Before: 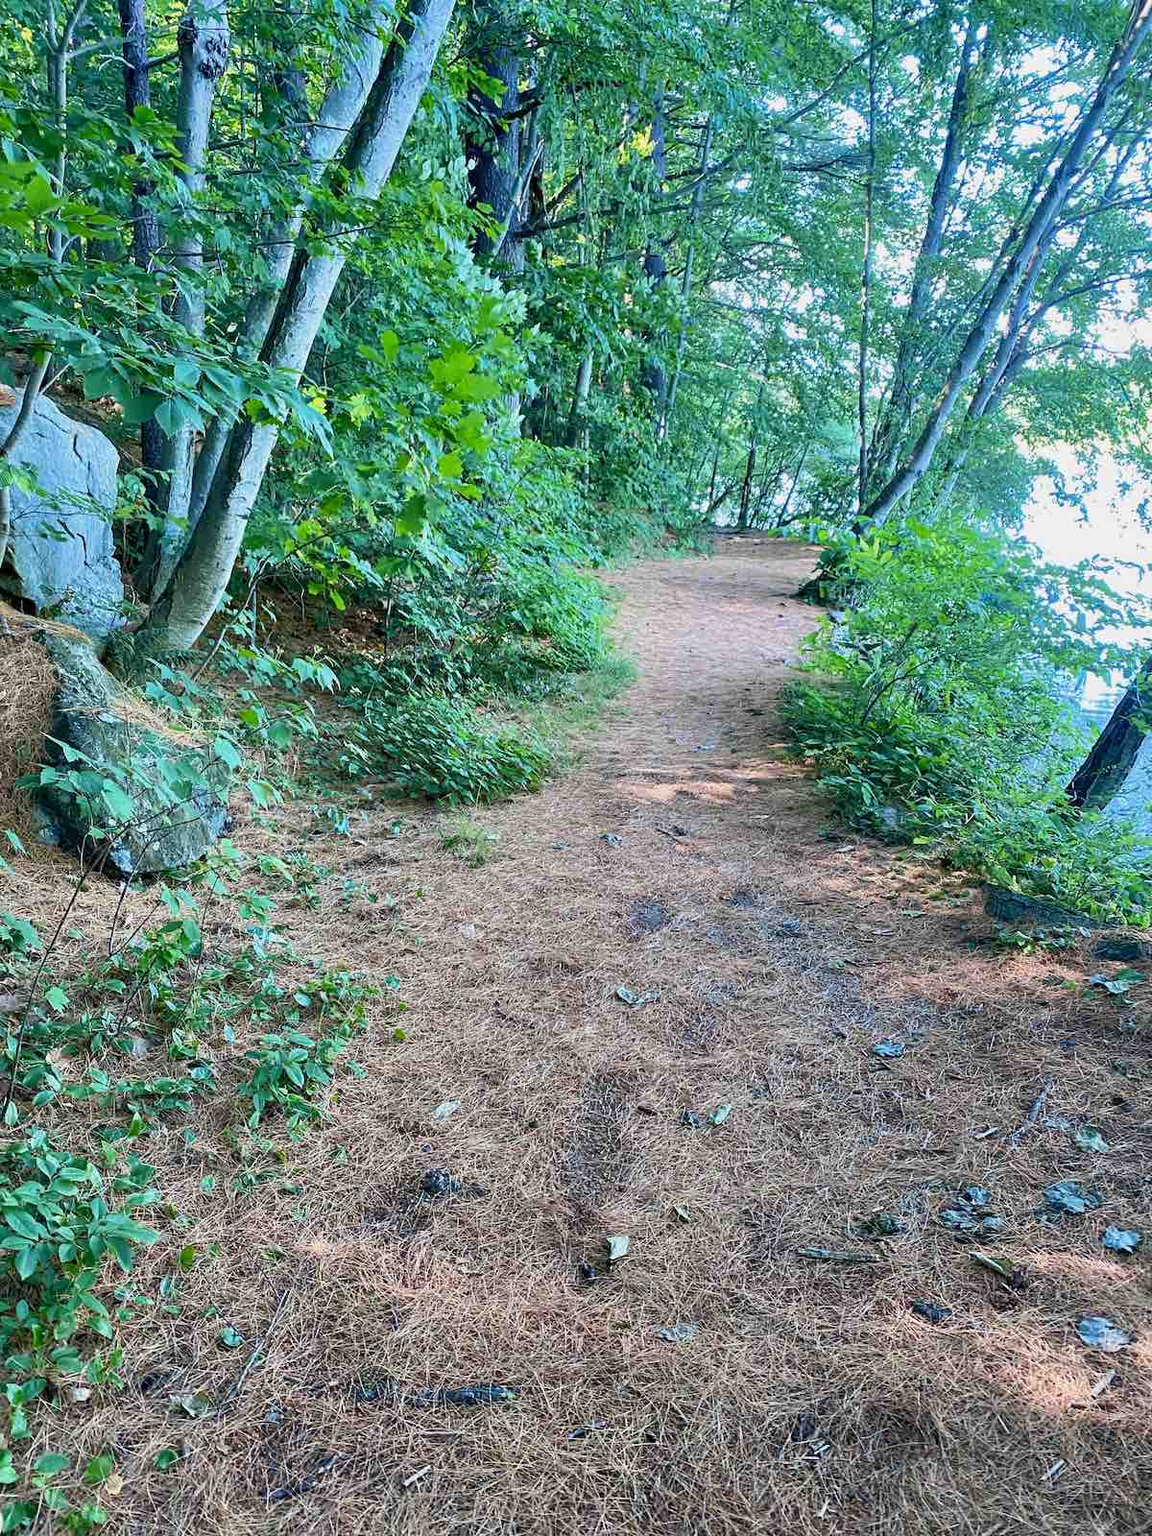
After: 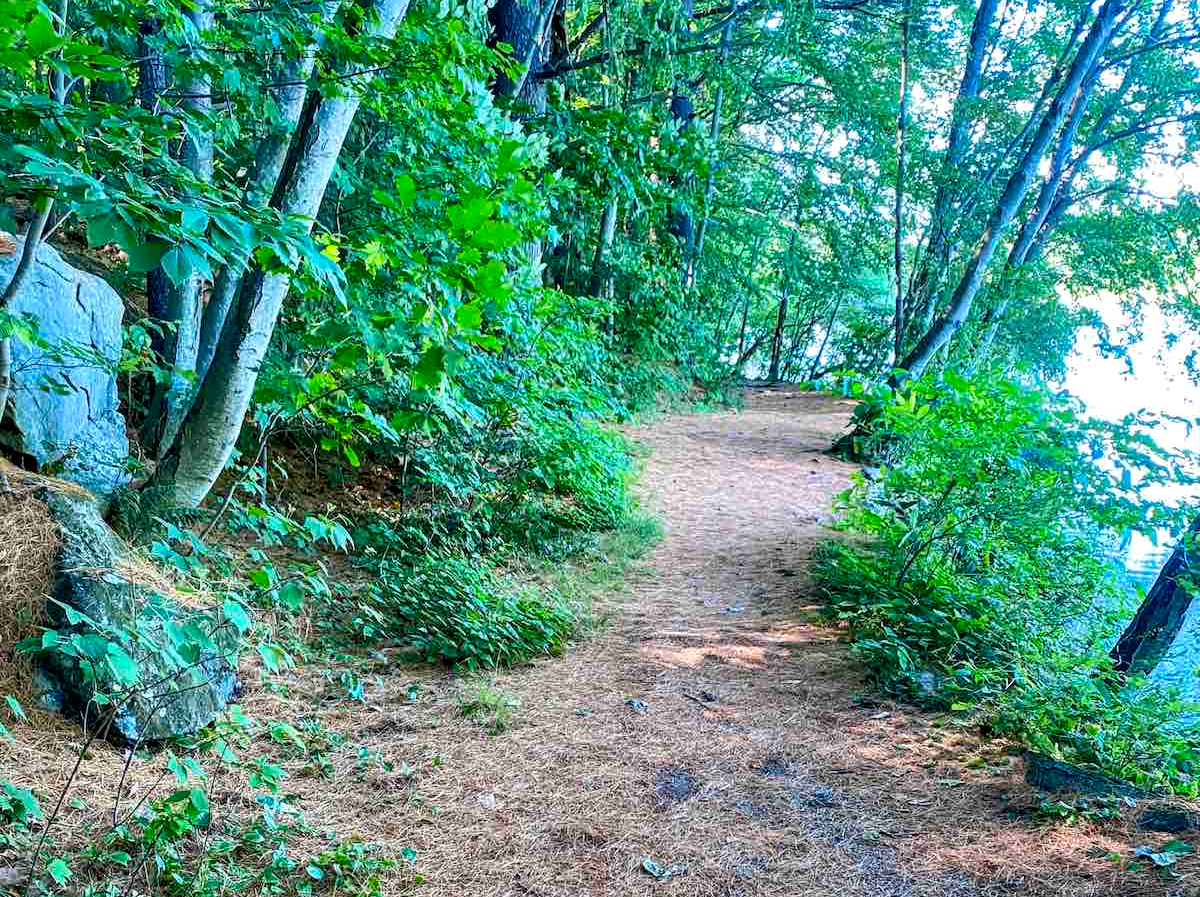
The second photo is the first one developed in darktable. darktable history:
contrast brightness saturation: contrast 0.04, saturation 0.16
local contrast: on, module defaults
crop and rotate: top 10.605%, bottom 33.274%
color balance: contrast 8.5%, output saturation 105%
